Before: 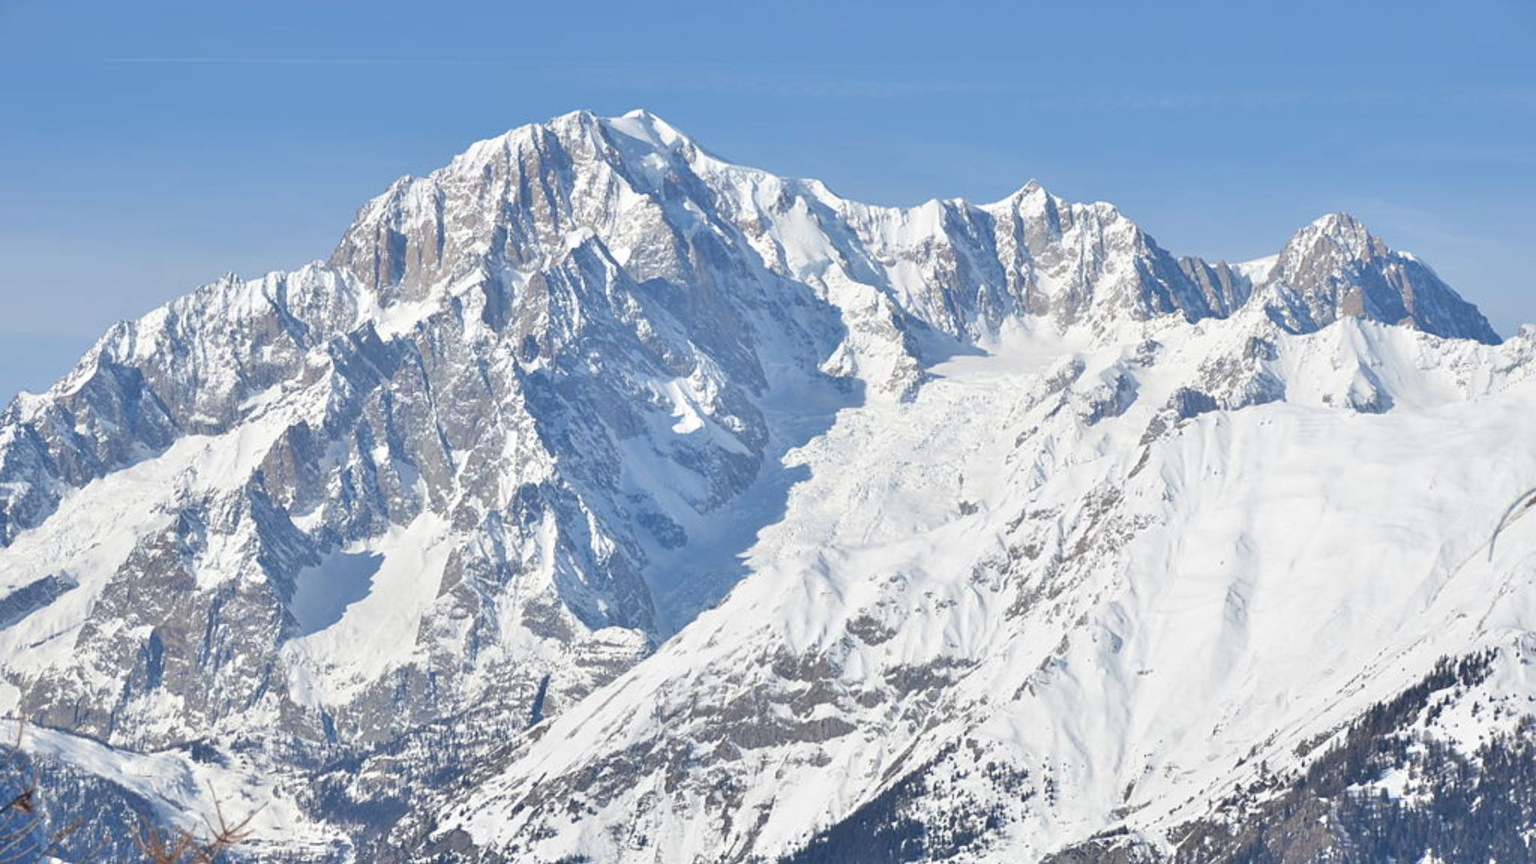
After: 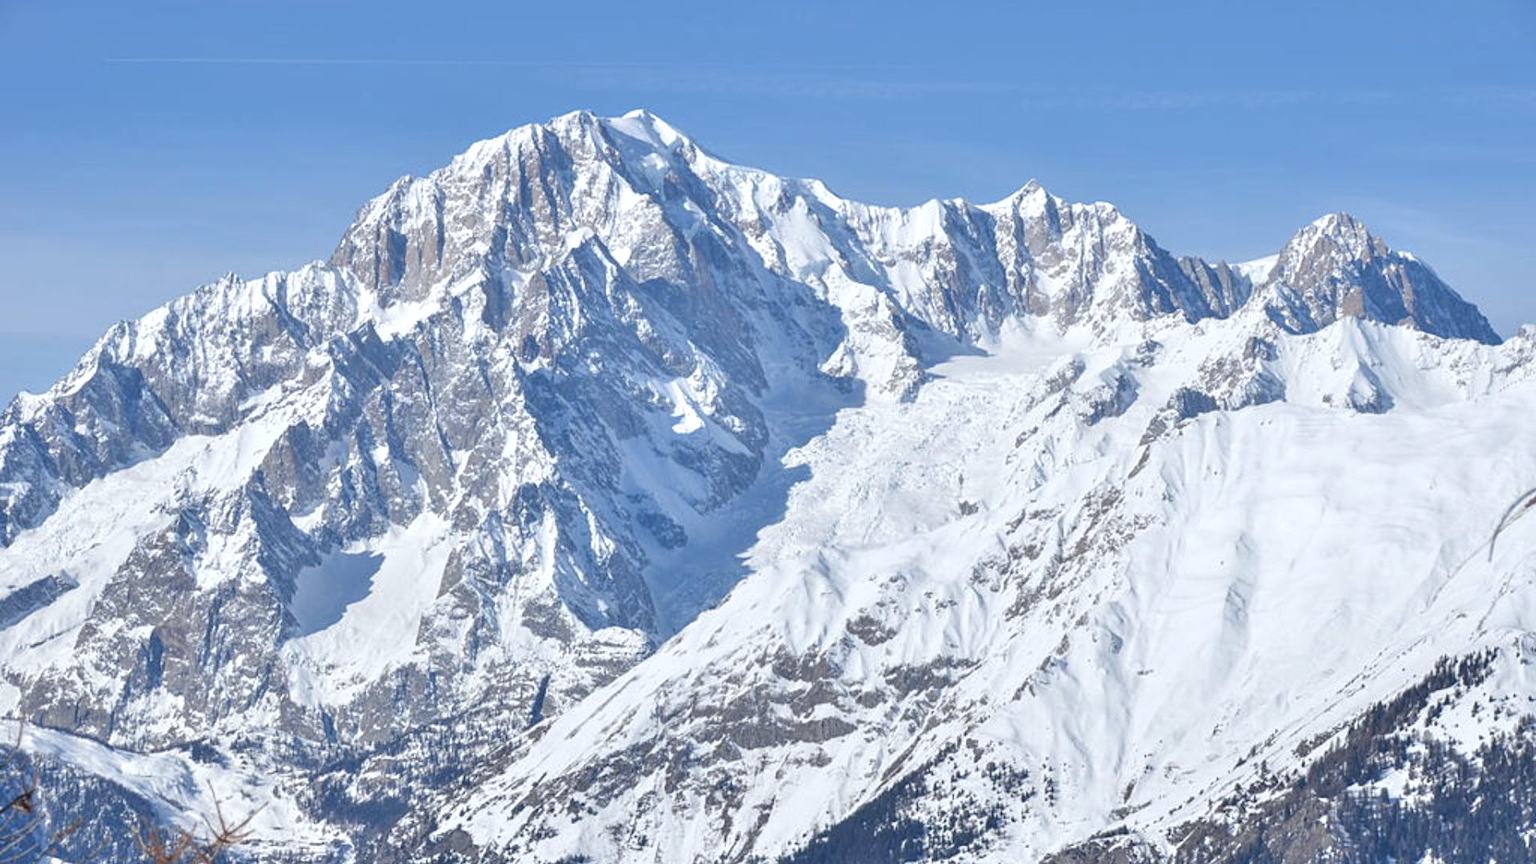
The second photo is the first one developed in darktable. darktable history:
white balance: red 0.974, blue 1.044
local contrast: on, module defaults
exposure: compensate highlight preservation false
